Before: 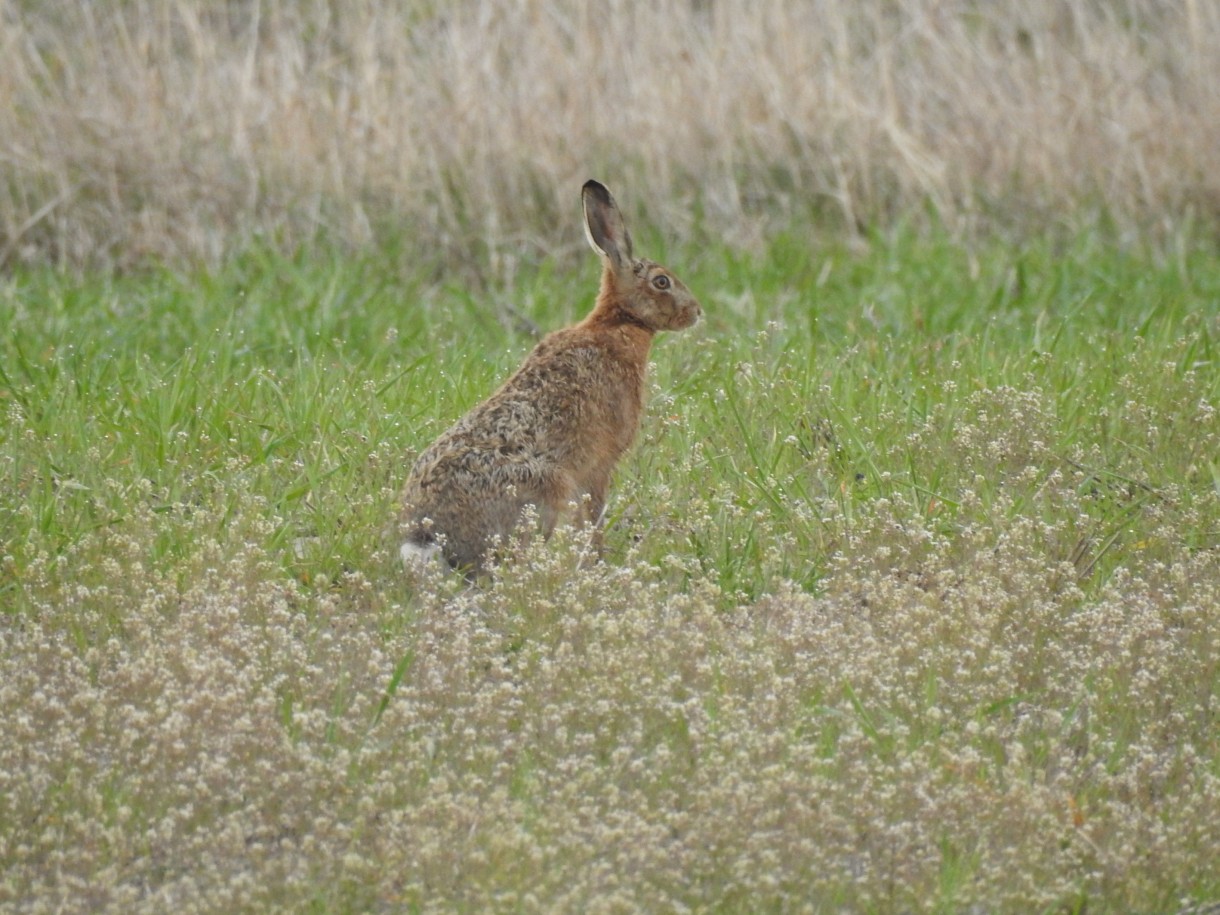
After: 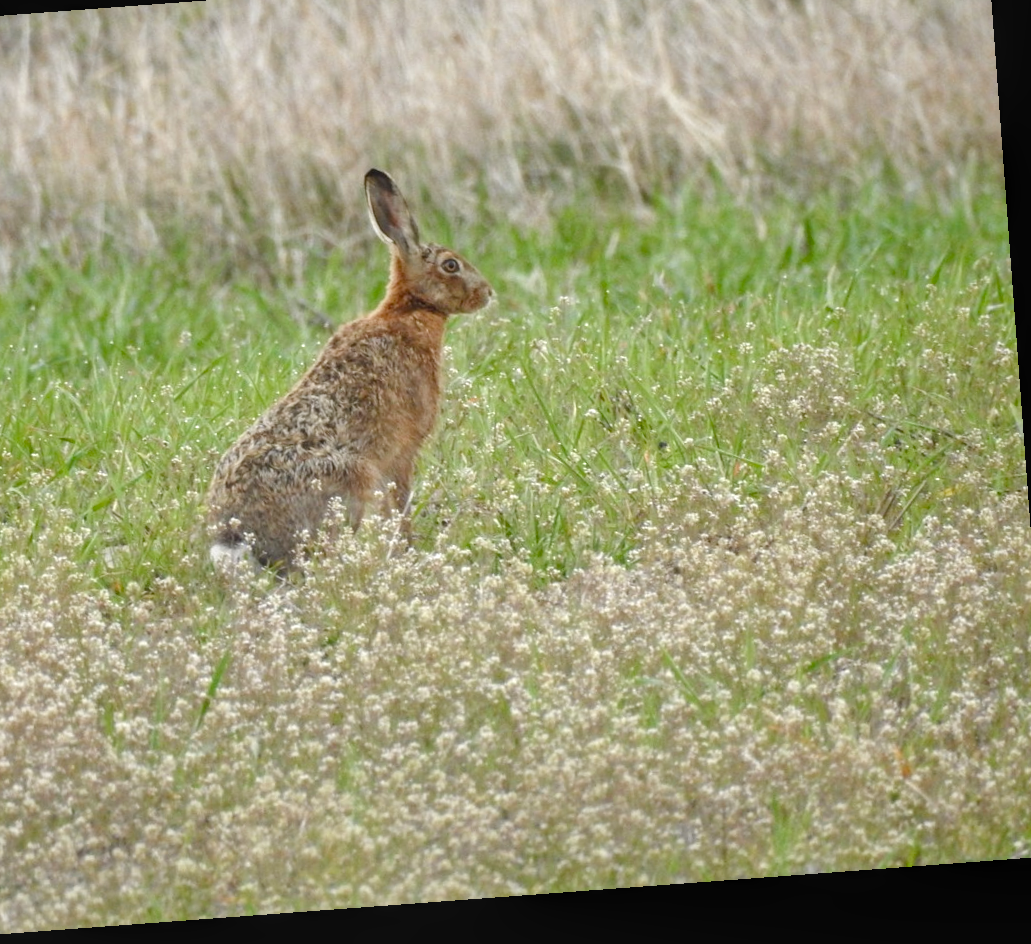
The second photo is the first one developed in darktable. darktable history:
rotate and perspective: rotation -4.25°, automatic cropping off
crop and rotate: left 17.959%, top 5.771%, right 1.742%
color balance rgb: perceptual saturation grading › global saturation 20%, perceptual saturation grading › highlights -50%, perceptual saturation grading › shadows 30%, perceptual brilliance grading › global brilliance 10%, perceptual brilliance grading › shadows 15%
shadows and highlights: shadows 37.27, highlights -28.18, soften with gaussian
local contrast: on, module defaults
